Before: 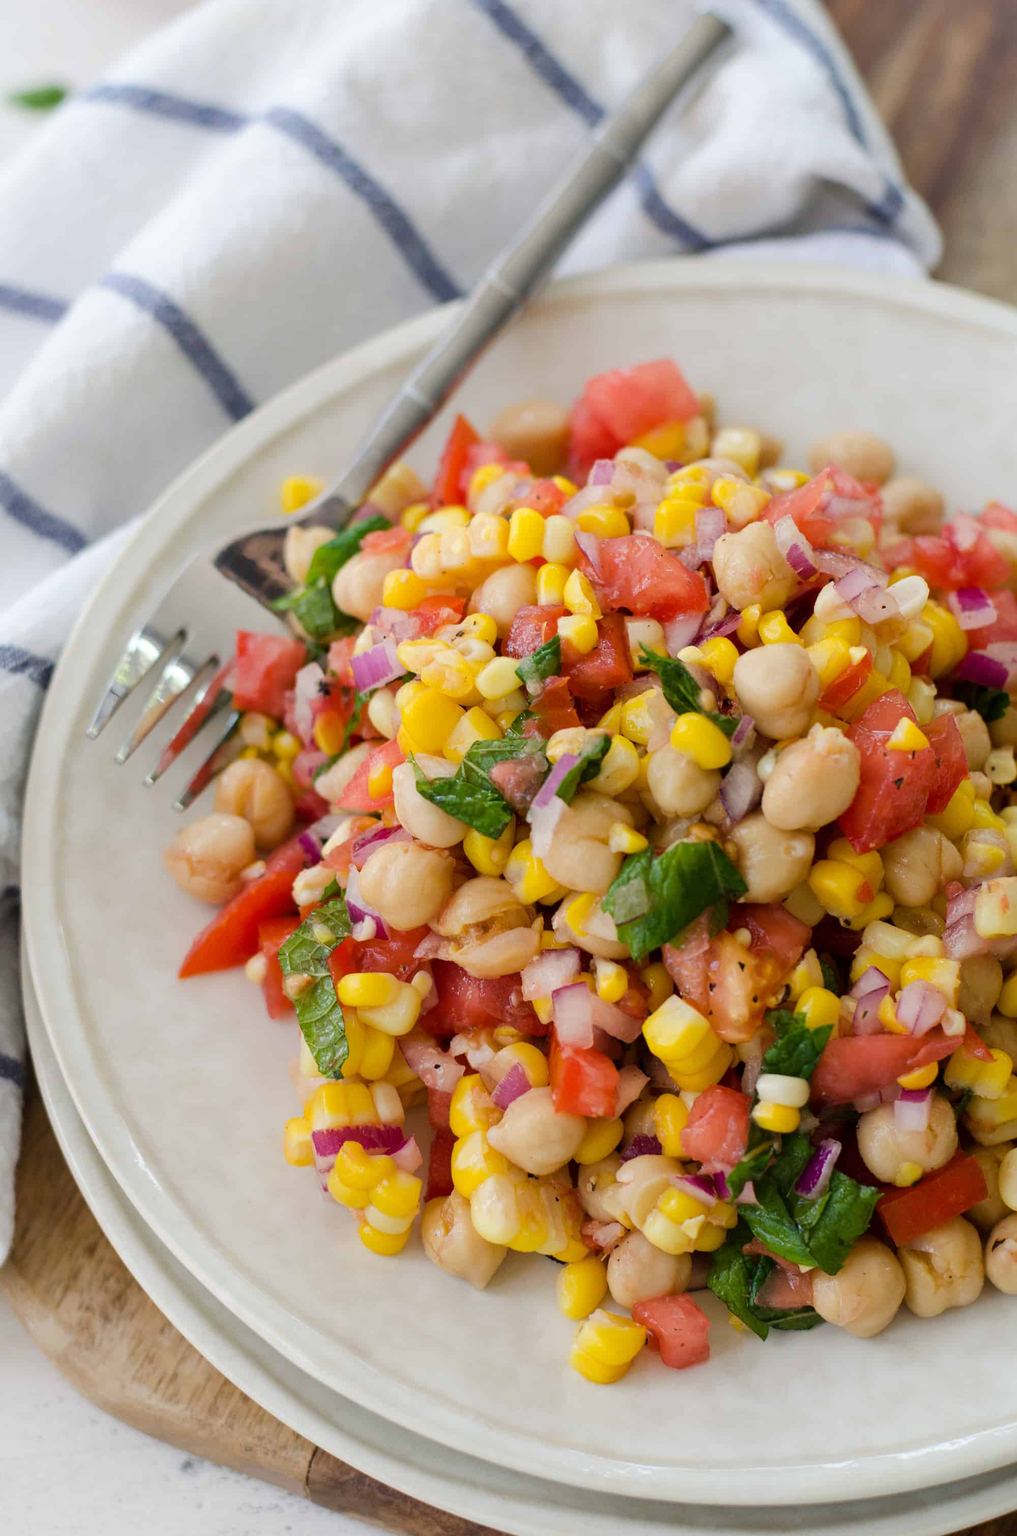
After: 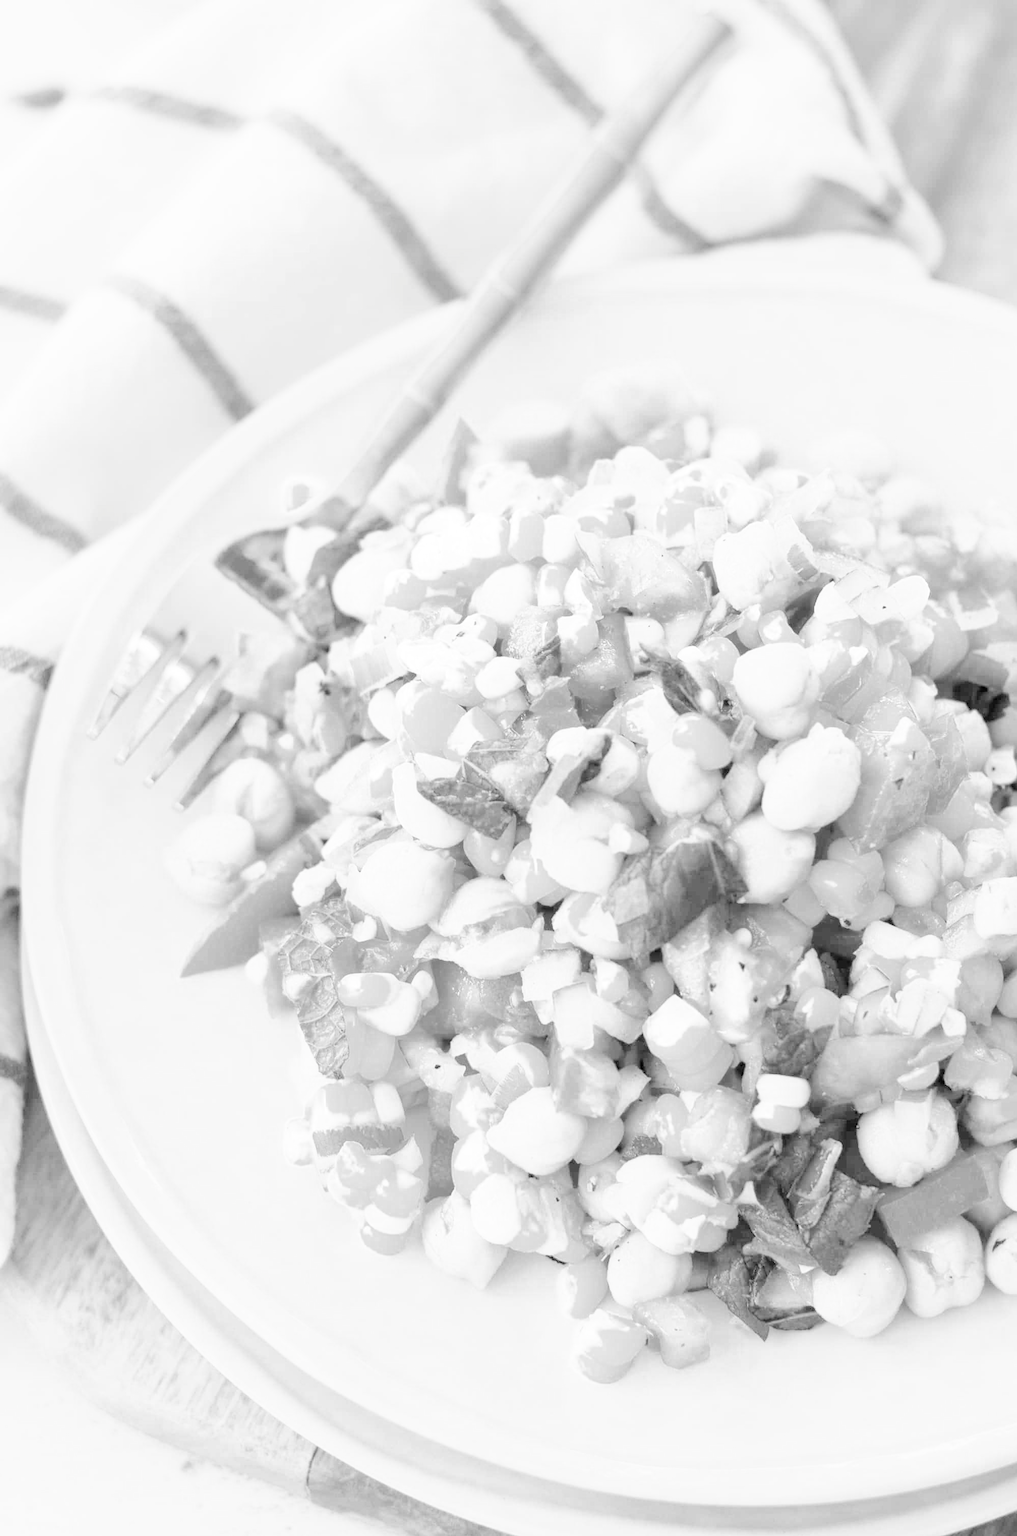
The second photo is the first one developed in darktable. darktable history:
tone curve: curves: ch0 [(0, 0) (0.003, 0.003) (0.011, 0.005) (0.025, 0.008) (0.044, 0.012) (0.069, 0.02) (0.1, 0.031) (0.136, 0.047) (0.177, 0.088) (0.224, 0.141) (0.277, 0.222) (0.335, 0.32) (0.399, 0.422) (0.468, 0.523) (0.543, 0.621) (0.623, 0.715) (0.709, 0.796) (0.801, 0.88) (0.898, 0.962) (1, 1)], preserve colors none
color look up table: target L [89.87, 85.1, 70.41, 50.03, 71.6, 53.07, 46.02, 51.85, 32.98, 33.49, 41.8, 1.013, 200.28, 101.02, 82.81, 73.56, 68.43, 65.25, 68.04, 65.65, 66.45, 43.19, 49.75, 45.17, 40.7, 89, 86.61, 84.72, 79.76, 68.04, 67.25, 68.04, 78.99, 73.95, 32.98, 58.35, 49.75, 35.34, 43.47, 29.78, 24.68, 17.8, 59.65, 78.22, 55.19, 49.17, 51.25, 39.34, 6.811], target a [-0.004, 0, 0, 0.001, 0, 0.001, 0.001, 0, 0.001, 0.001, 0.001, 0 ×10, 0.001 ×4, -0.005, 0 ×4, -0.002, 0, 0, 0, 0.001, 0, 0.001 ×6, 0, -0.002, 0, 0.001 ×4], target b [0.037, 0.003, 0.004, -0.003, 0.003, -0.002, -0.003, -0.002, -0.005, -0.005, -0.004, 0, 0, -0.001, 0.003, 0.003, 0.003, 0.004, 0.003, 0.003, 0.003, -0.003, -0.003, -0.003, -0.004, 0.037, 0.003 ×4, 0.004, 0.003, 0.003, 0.003, -0.005, -0.001, -0.003, -0.004, -0.003, -0.005, -0.004, -0.002, -0.001, 0.005, -0.002, -0.003, -0.002, -0.004, -0.001], num patches 49
